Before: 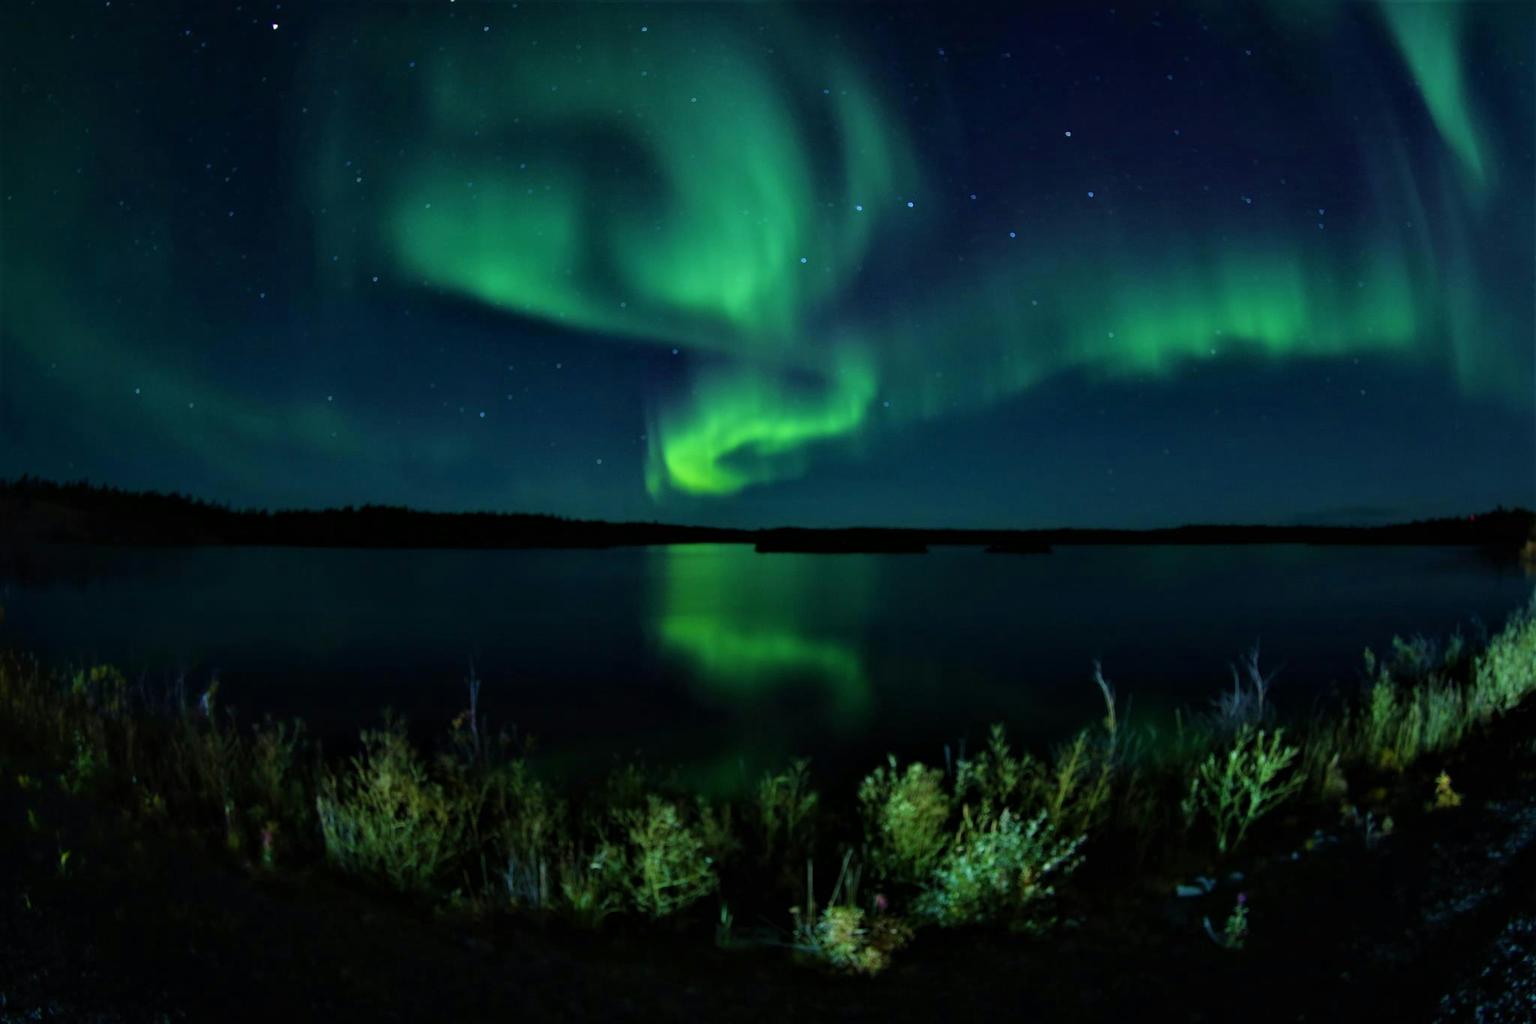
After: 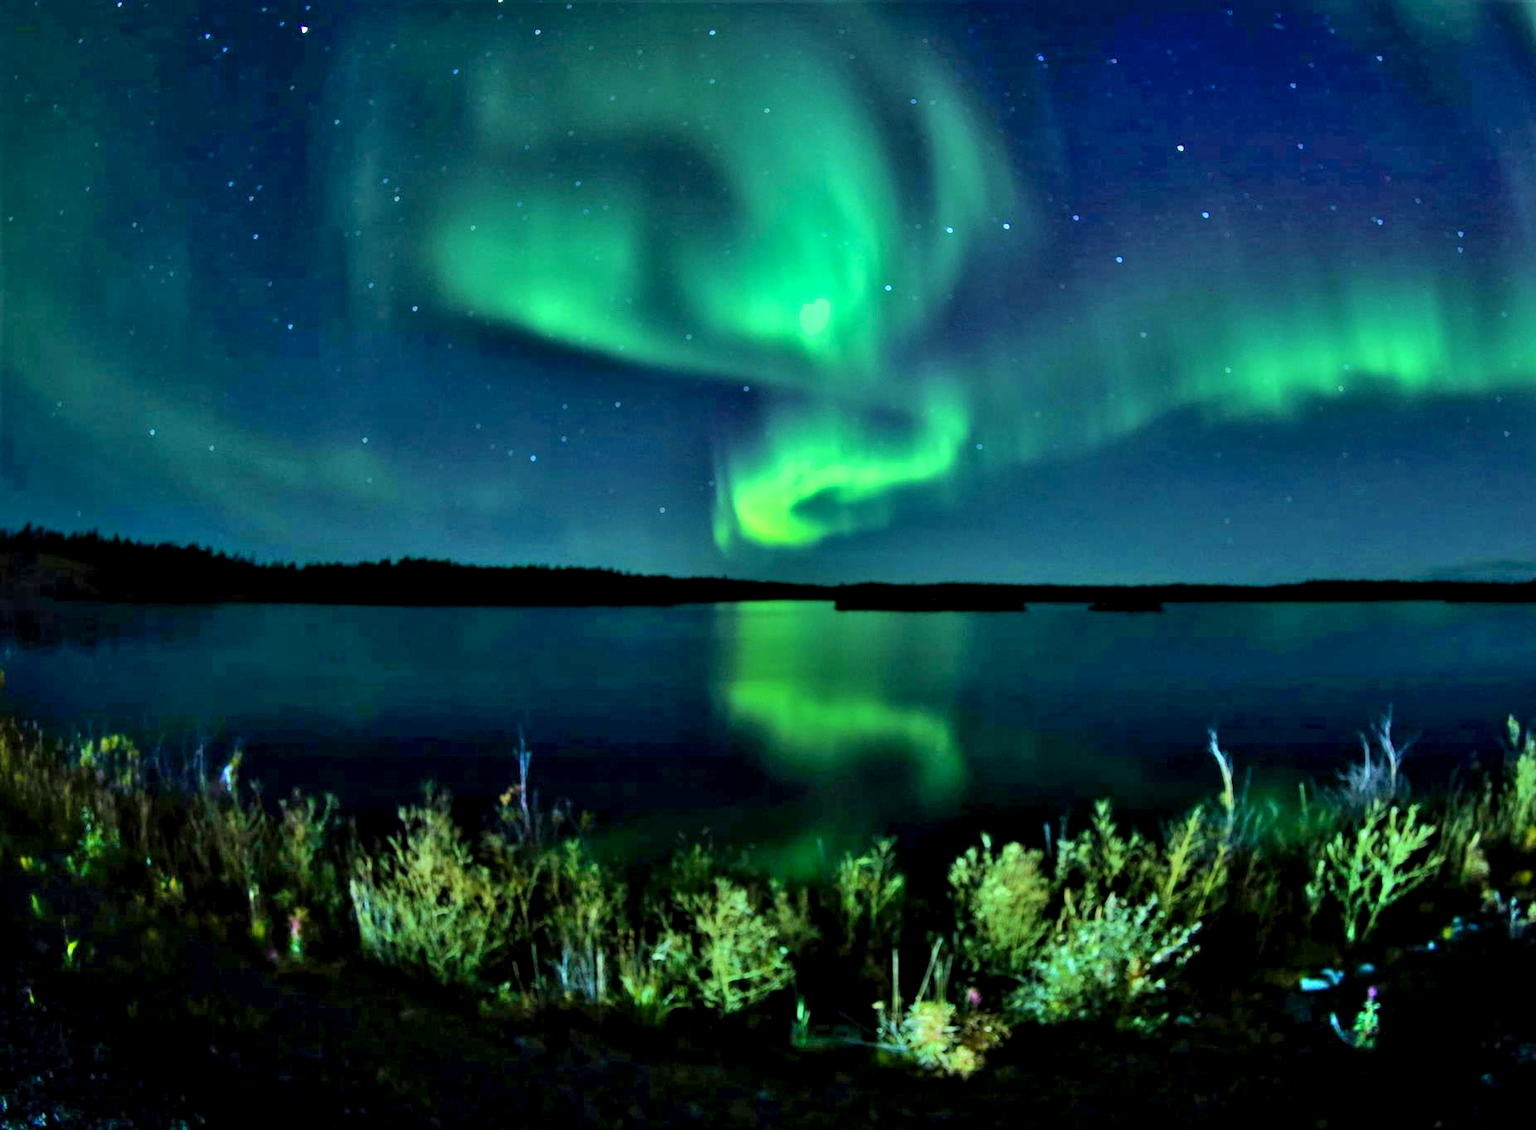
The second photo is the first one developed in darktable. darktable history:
exposure: black level correction 0.002, exposure 1.312 EV, compensate highlight preservation false
crop: right 9.487%, bottom 0.026%
shadows and highlights: shadows 52.96, soften with gaussian
